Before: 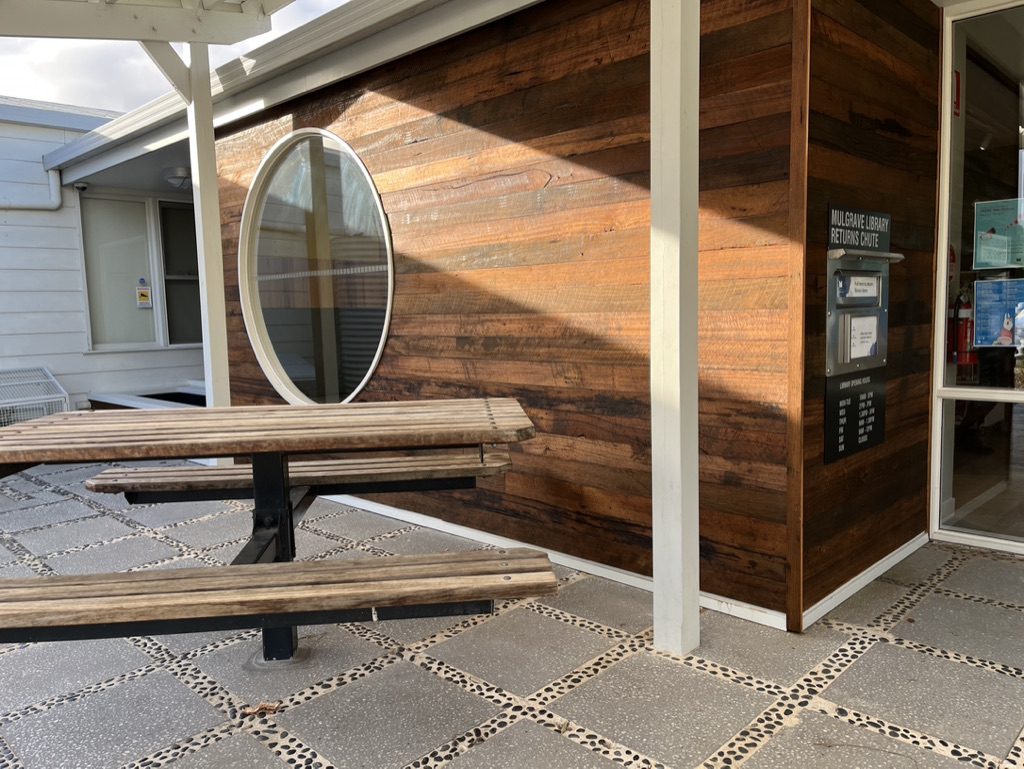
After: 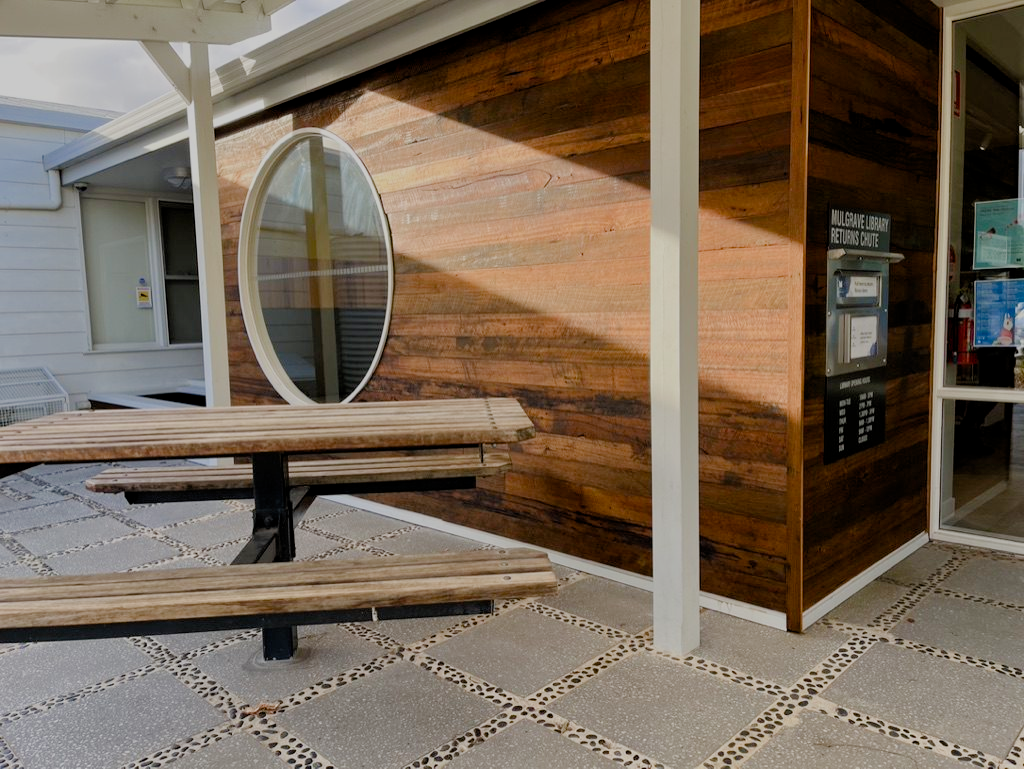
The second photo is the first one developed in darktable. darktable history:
color balance rgb: power › hue 327.81°, perceptual saturation grading › global saturation 0.41%, perceptual saturation grading › highlights -34.559%, perceptual saturation grading › mid-tones 14.937%, perceptual saturation grading › shadows 47.493%, global vibrance 20%
filmic rgb: black relative exposure -8.75 EV, white relative exposure 4.97 EV, target black luminance 0%, hardness 3.77, latitude 65.65%, contrast 0.828, shadows ↔ highlights balance 19.96%, color science v4 (2020)
